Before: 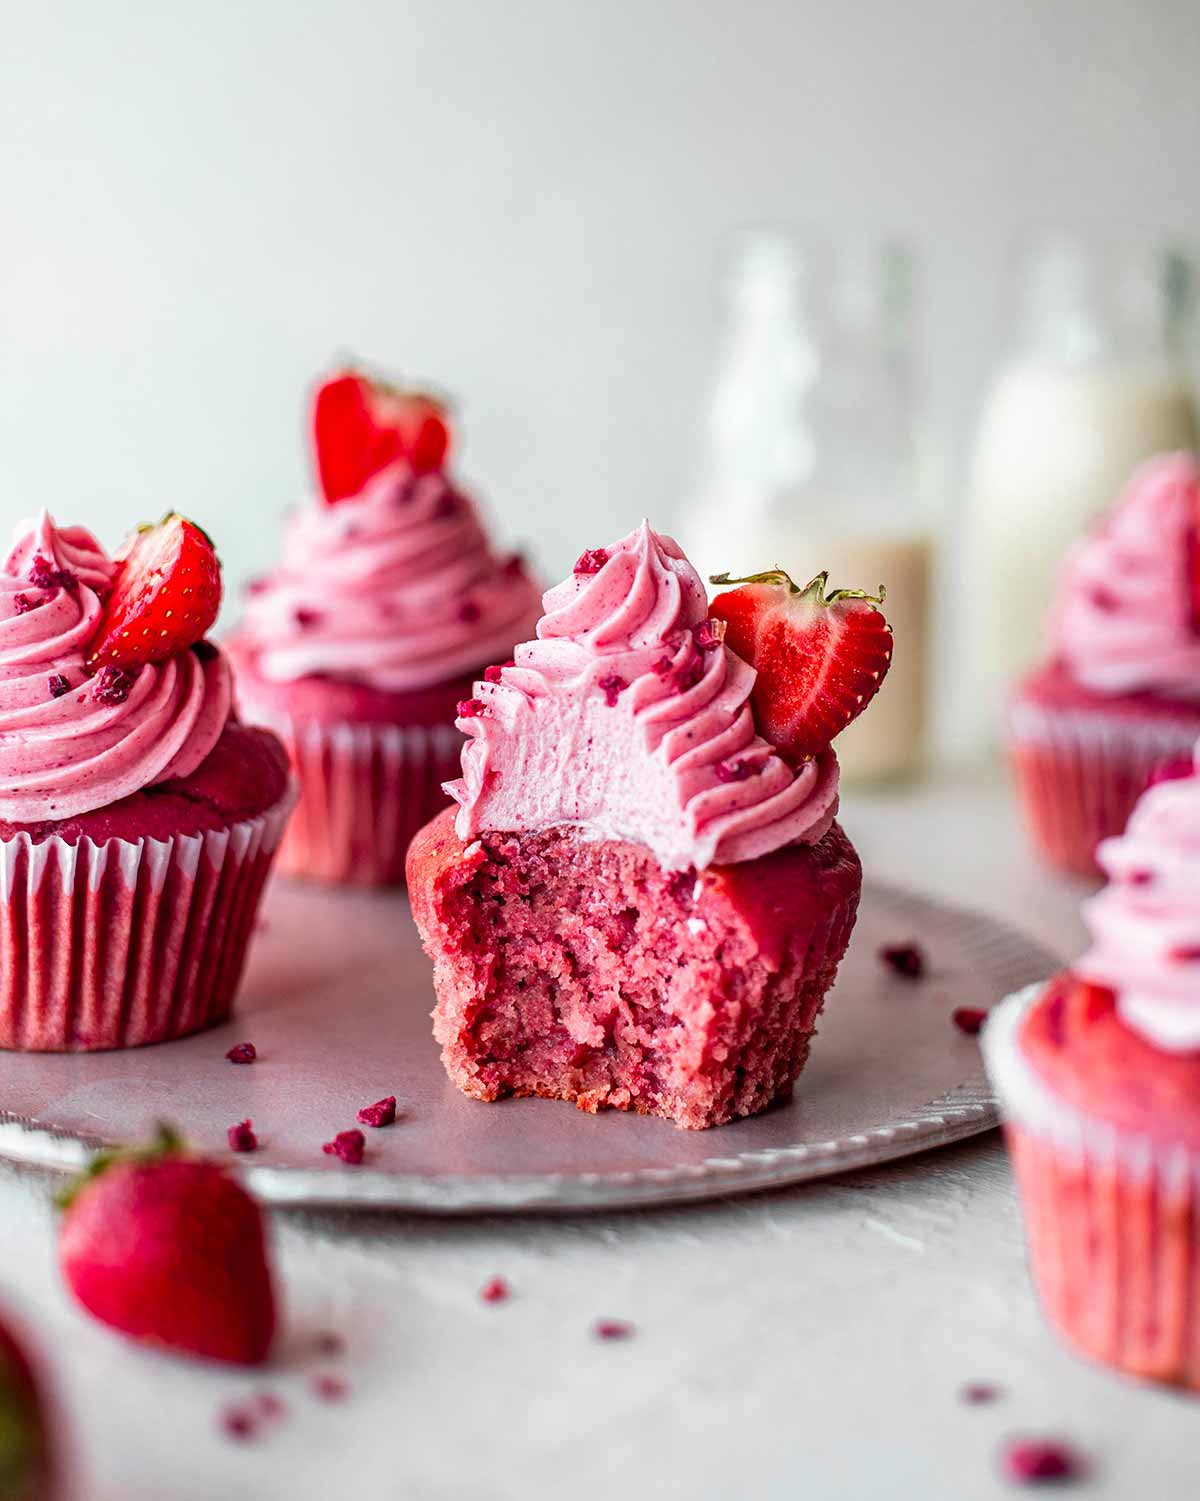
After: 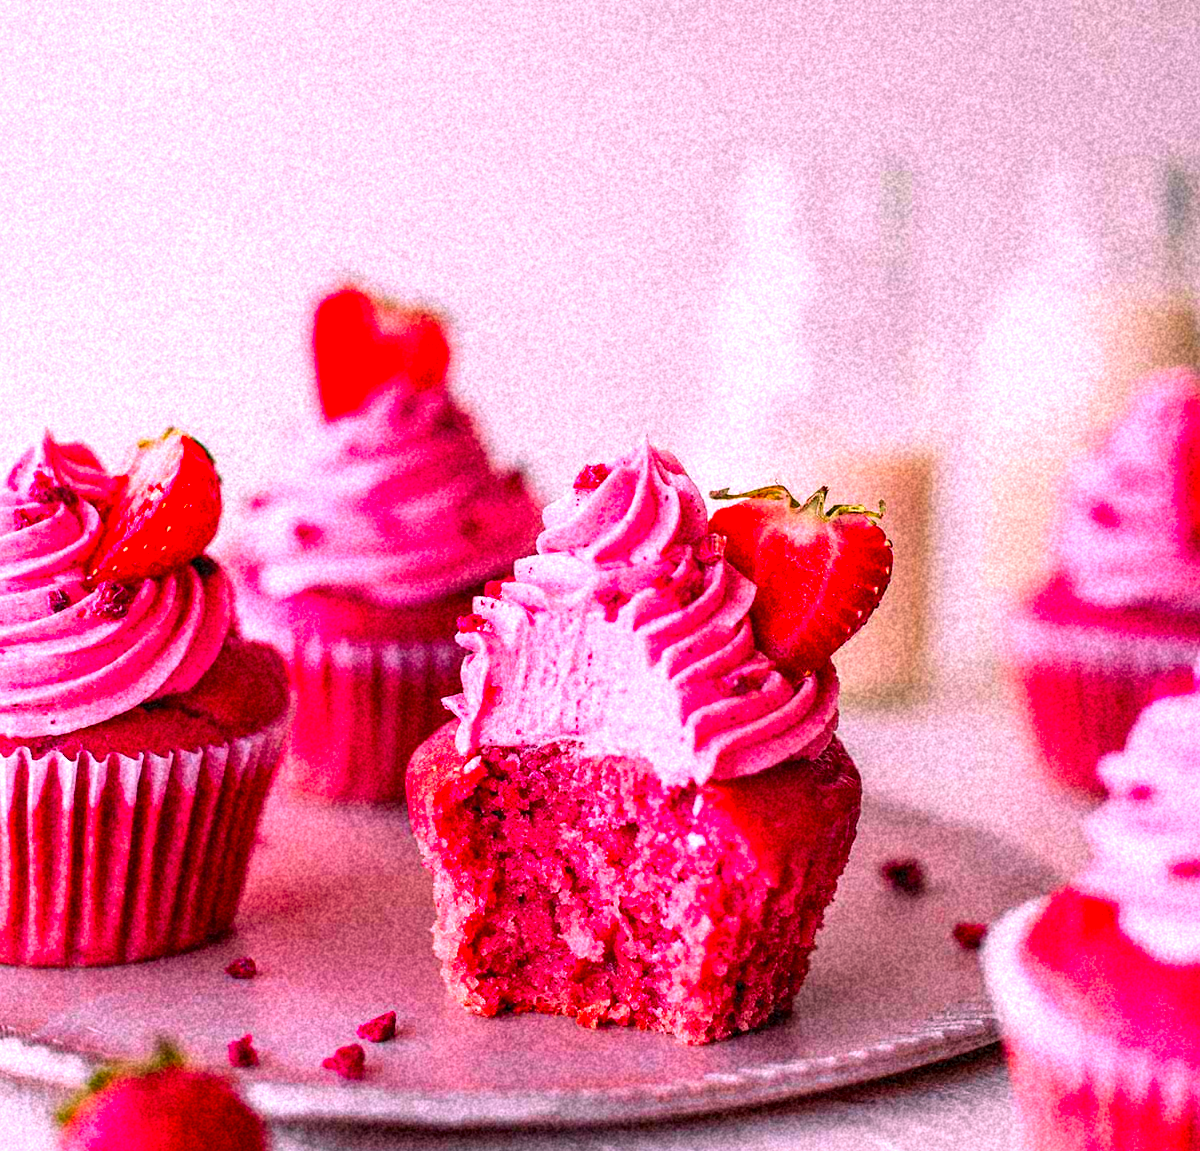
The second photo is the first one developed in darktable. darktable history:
crop: top 5.667%, bottom 17.637%
grain: coarseness 46.9 ISO, strength 50.21%, mid-tones bias 0%
contrast brightness saturation: saturation 0.5
white balance: red 1.188, blue 1.11
